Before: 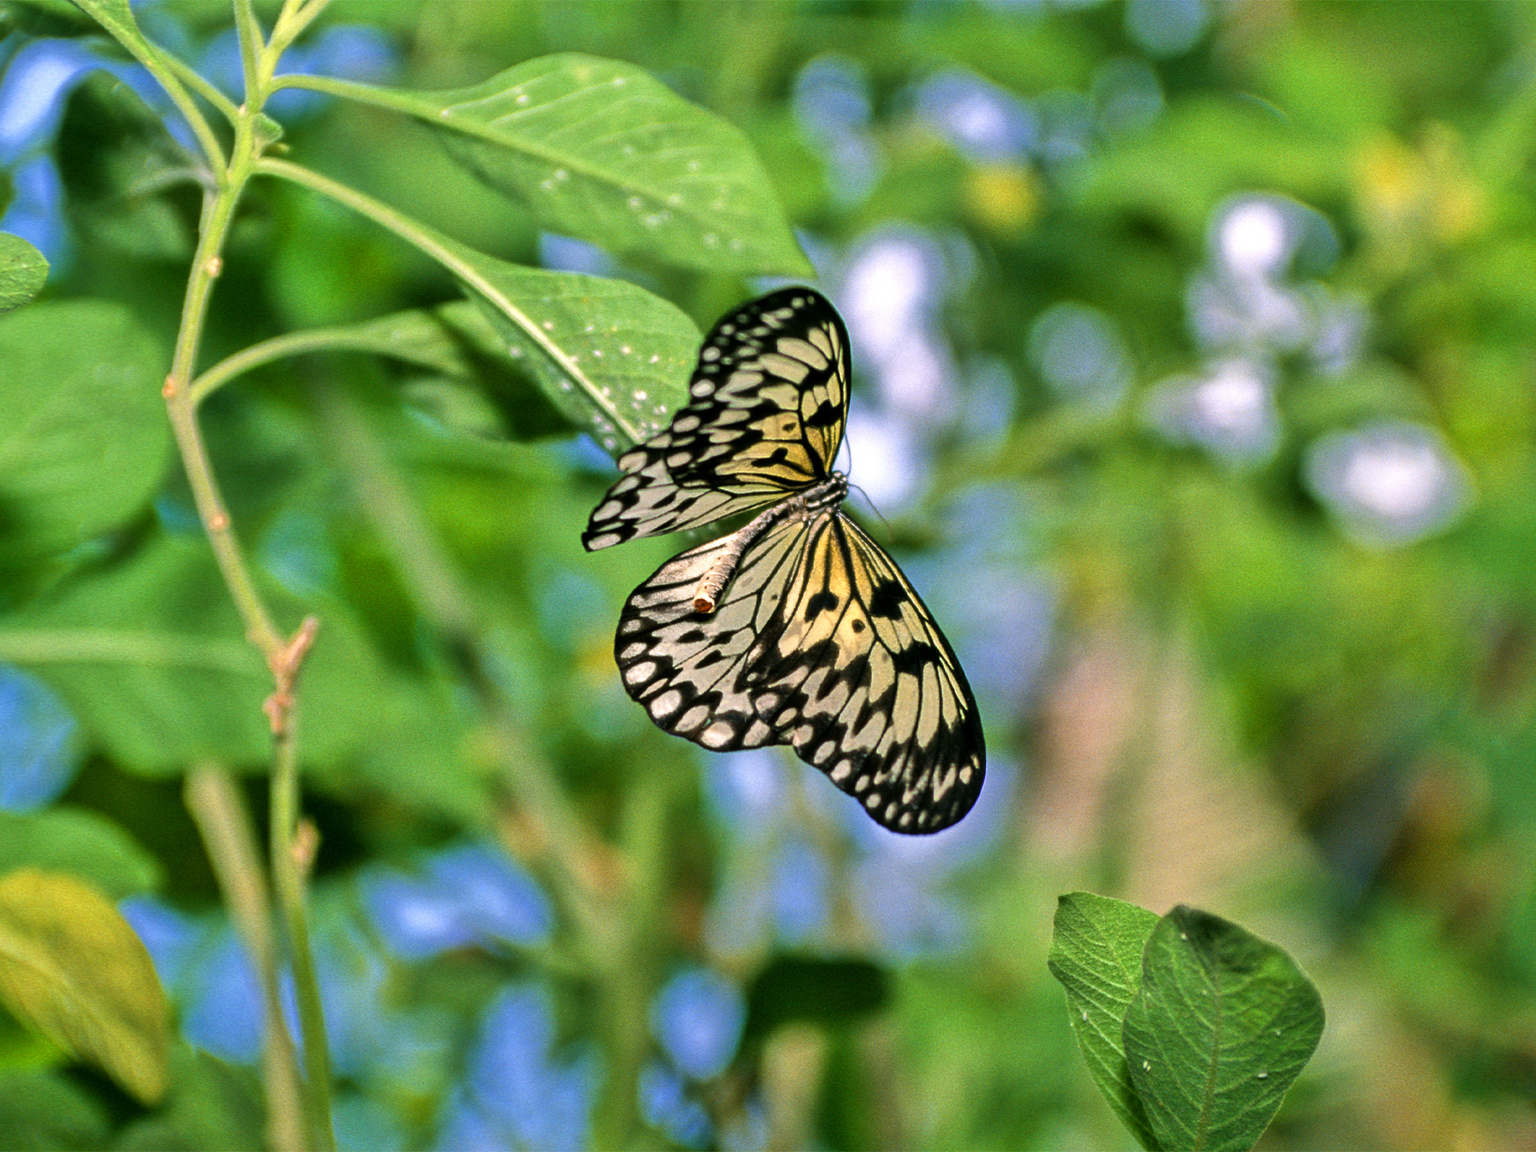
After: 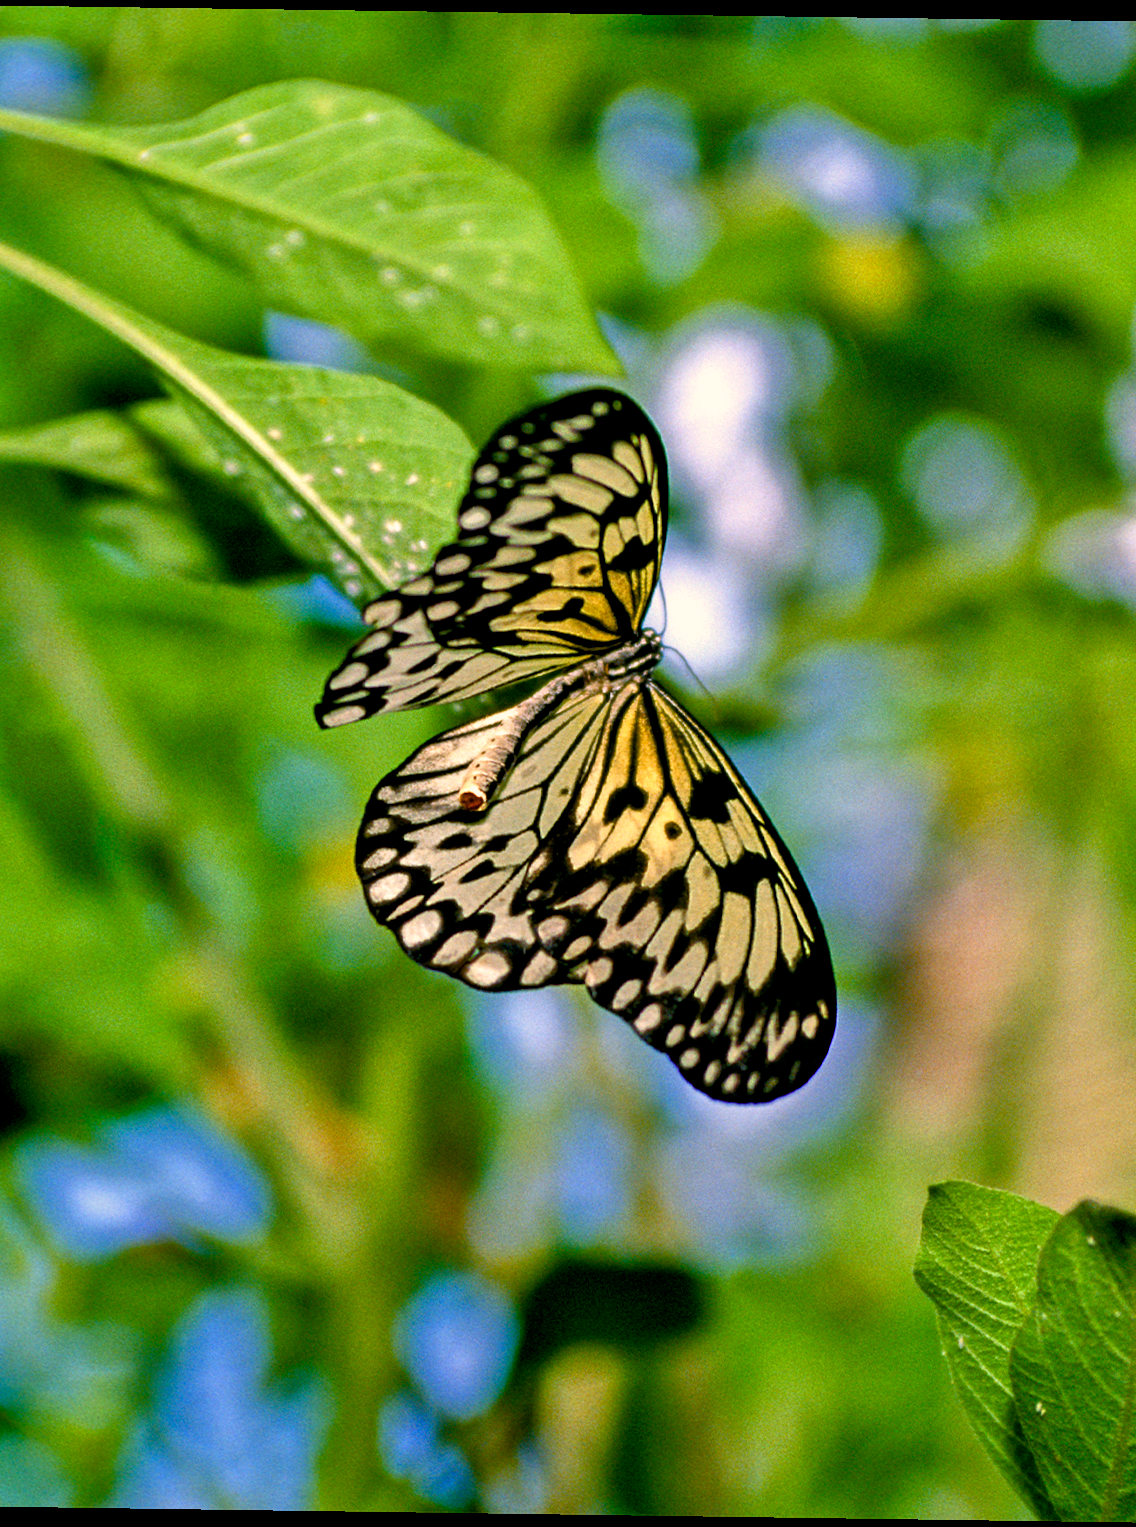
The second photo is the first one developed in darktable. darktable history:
color balance rgb: shadows lift › chroma 3%, shadows lift › hue 280.8°, power › hue 330°, highlights gain › chroma 3%, highlights gain › hue 75.6°, global offset › luminance -1%, perceptual saturation grading › global saturation 20%, perceptual saturation grading › highlights -25%, perceptual saturation grading › shadows 50%, global vibrance 20%
crop and rotate: left 22.516%, right 21.234%
rotate and perspective: rotation 0.8°, automatic cropping off
